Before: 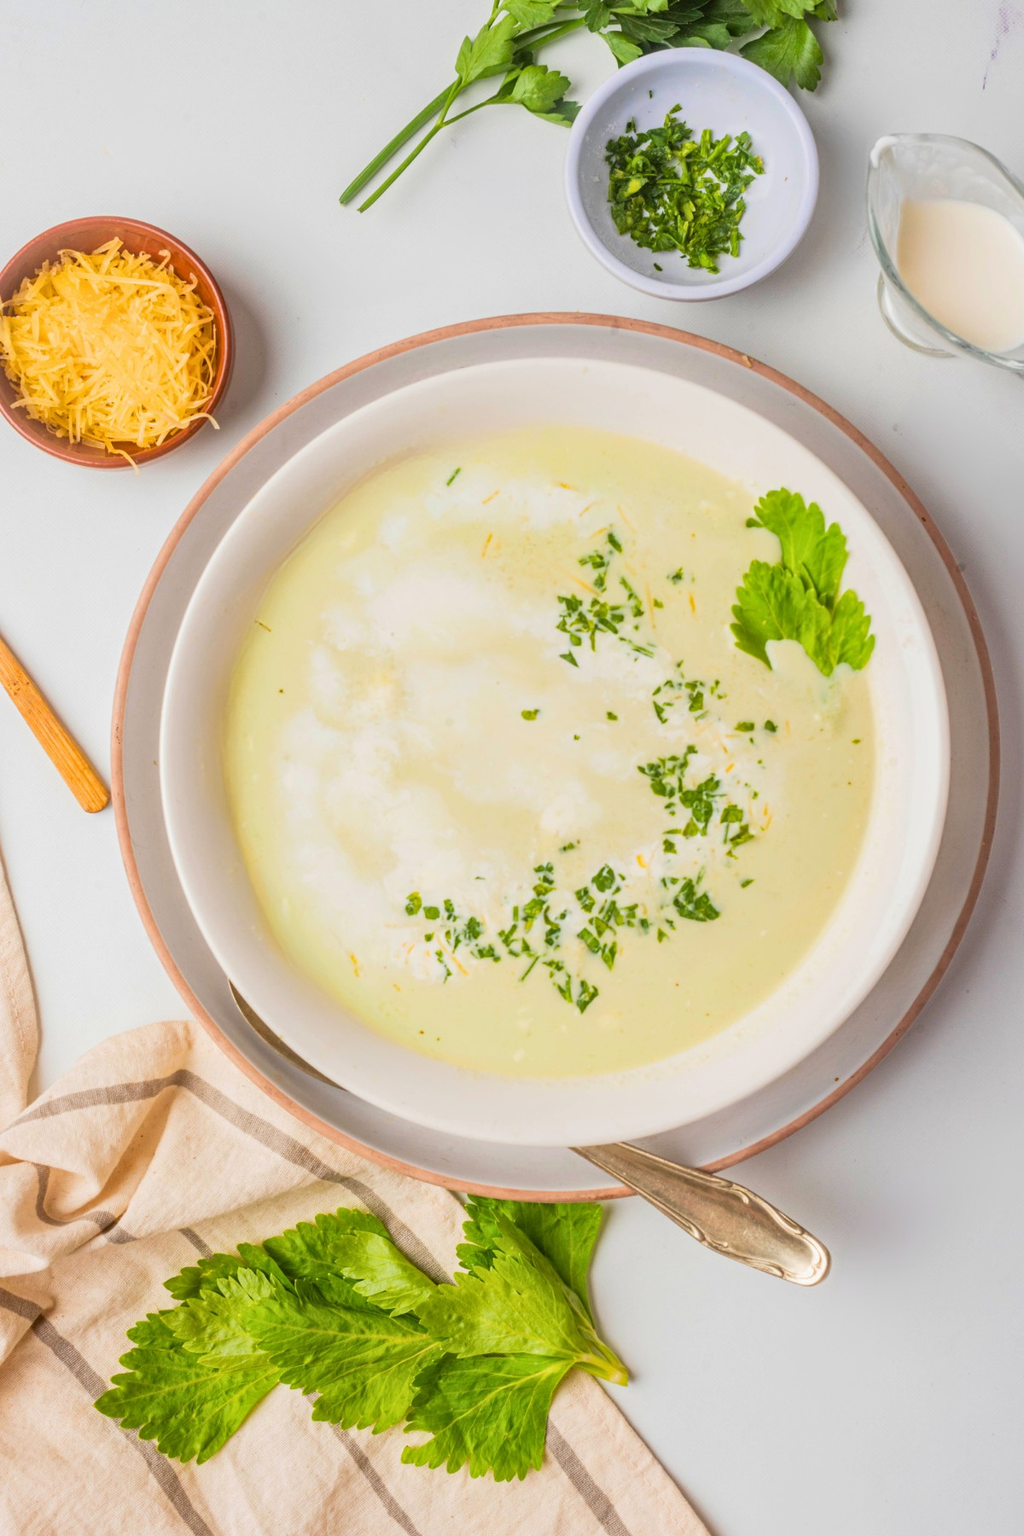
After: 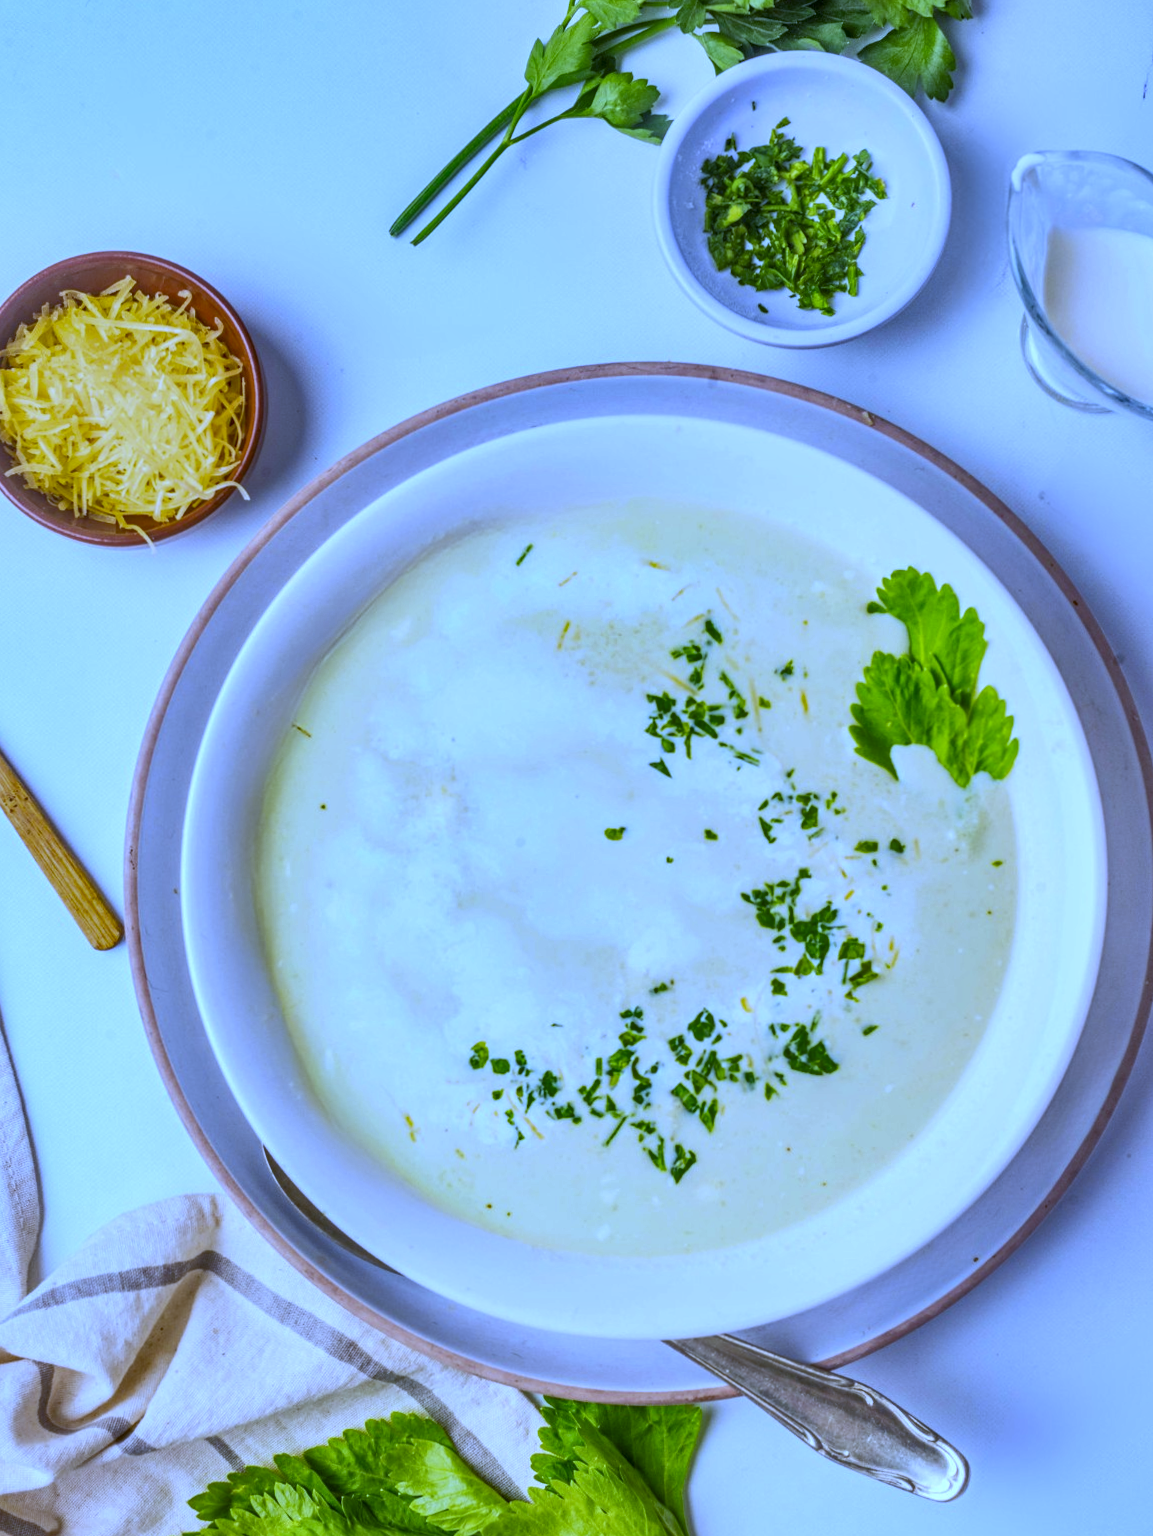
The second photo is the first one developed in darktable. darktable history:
crop and rotate: angle 0.2°, left 0.275%, right 3.127%, bottom 14.18%
shadows and highlights: shadows 12, white point adjustment 1.2, soften with gaussian
white balance: red 0.766, blue 1.537
local contrast: on, module defaults
